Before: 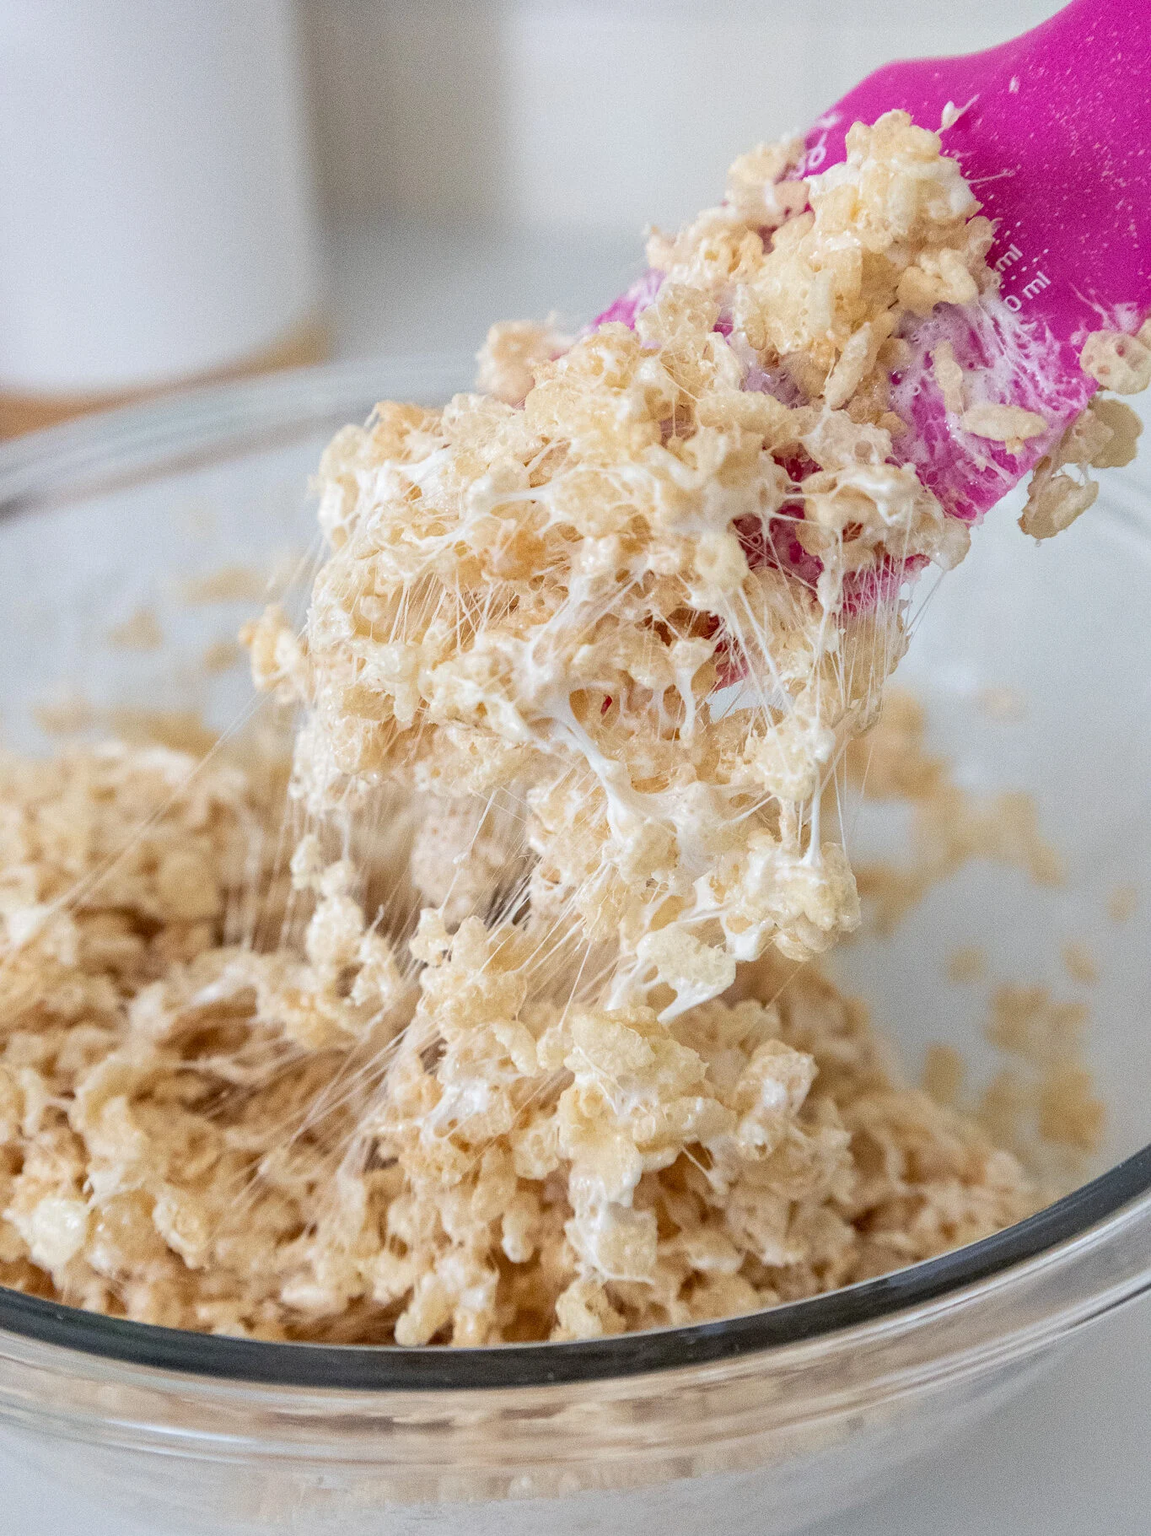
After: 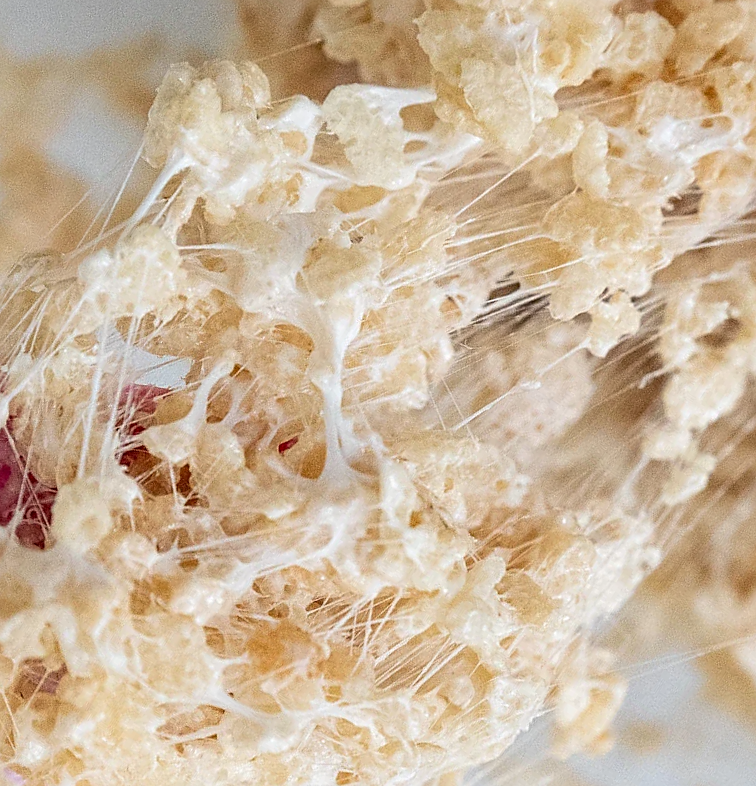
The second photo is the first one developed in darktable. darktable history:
crop and rotate: angle 147.55°, left 9.15%, top 15.65%, right 4.396%, bottom 16.994%
sharpen: on, module defaults
